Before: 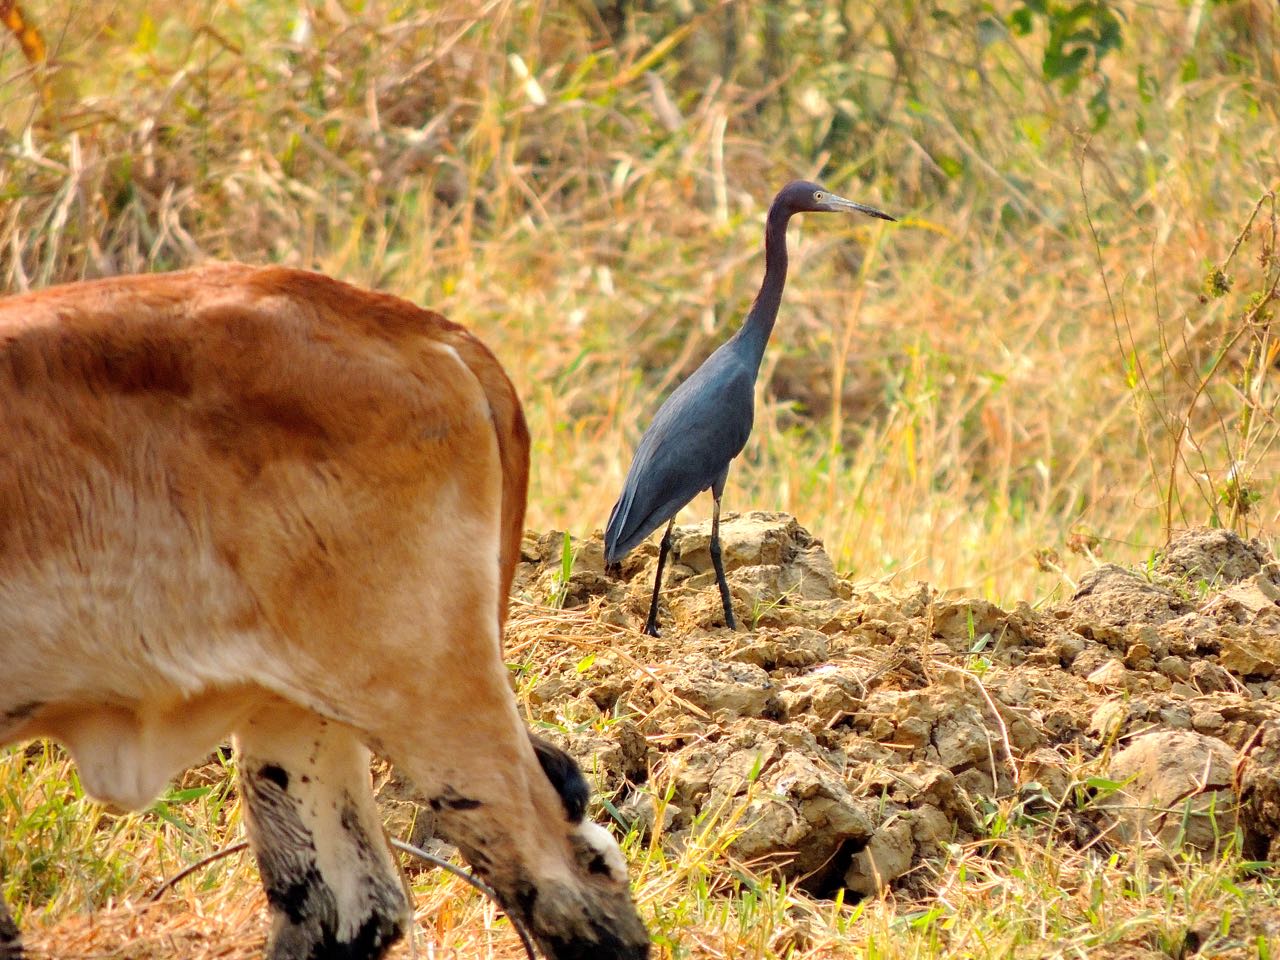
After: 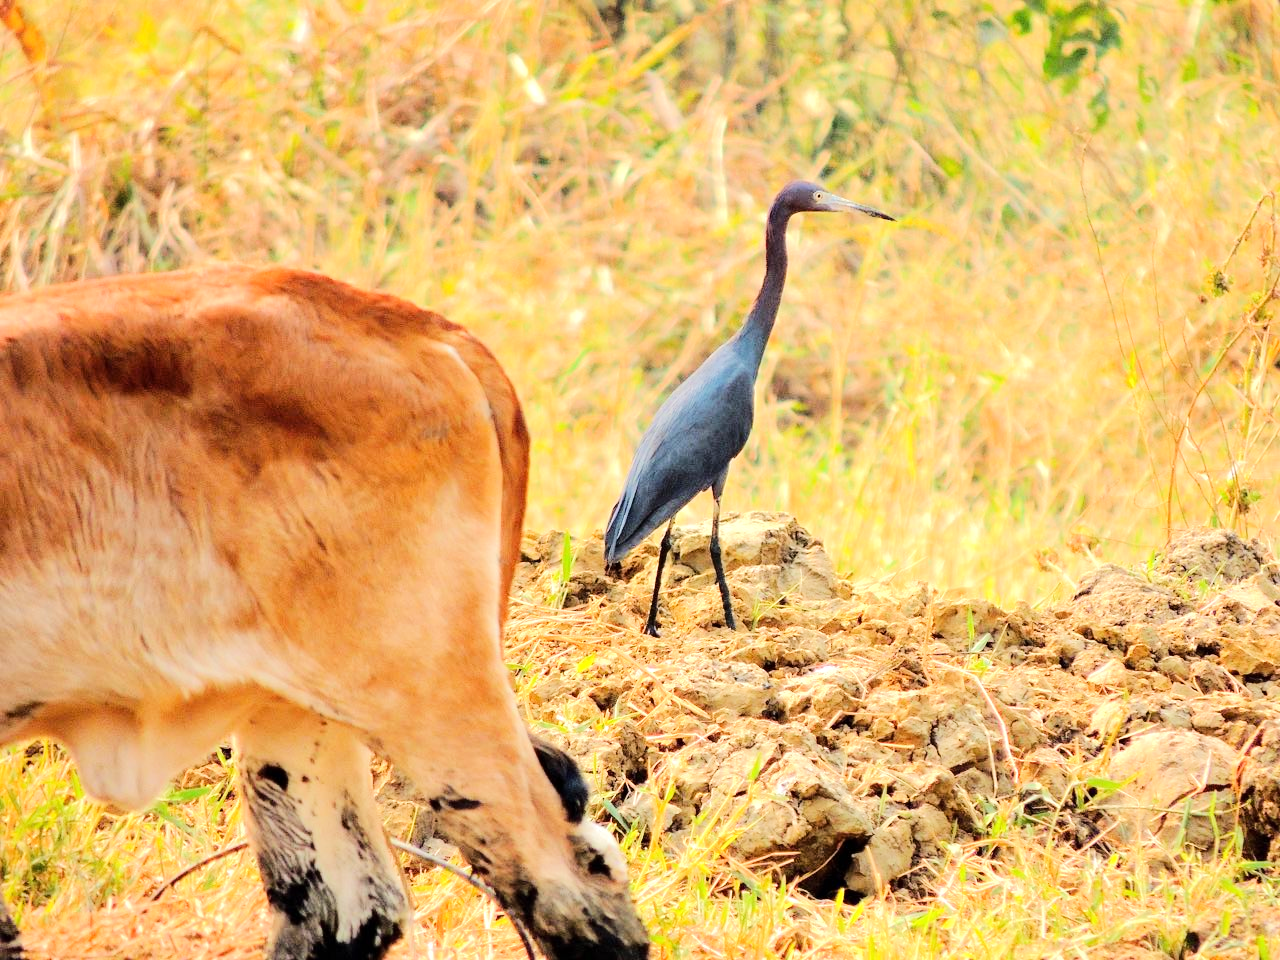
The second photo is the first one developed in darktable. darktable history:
tone equalizer: -7 EV 0.154 EV, -6 EV 0.606 EV, -5 EV 1.18 EV, -4 EV 1.35 EV, -3 EV 1.16 EV, -2 EV 0.6 EV, -1 EV 0.163 EV, edges refinement/feathering 500, mask exposure compensation -1.57 EV, preserve details no
